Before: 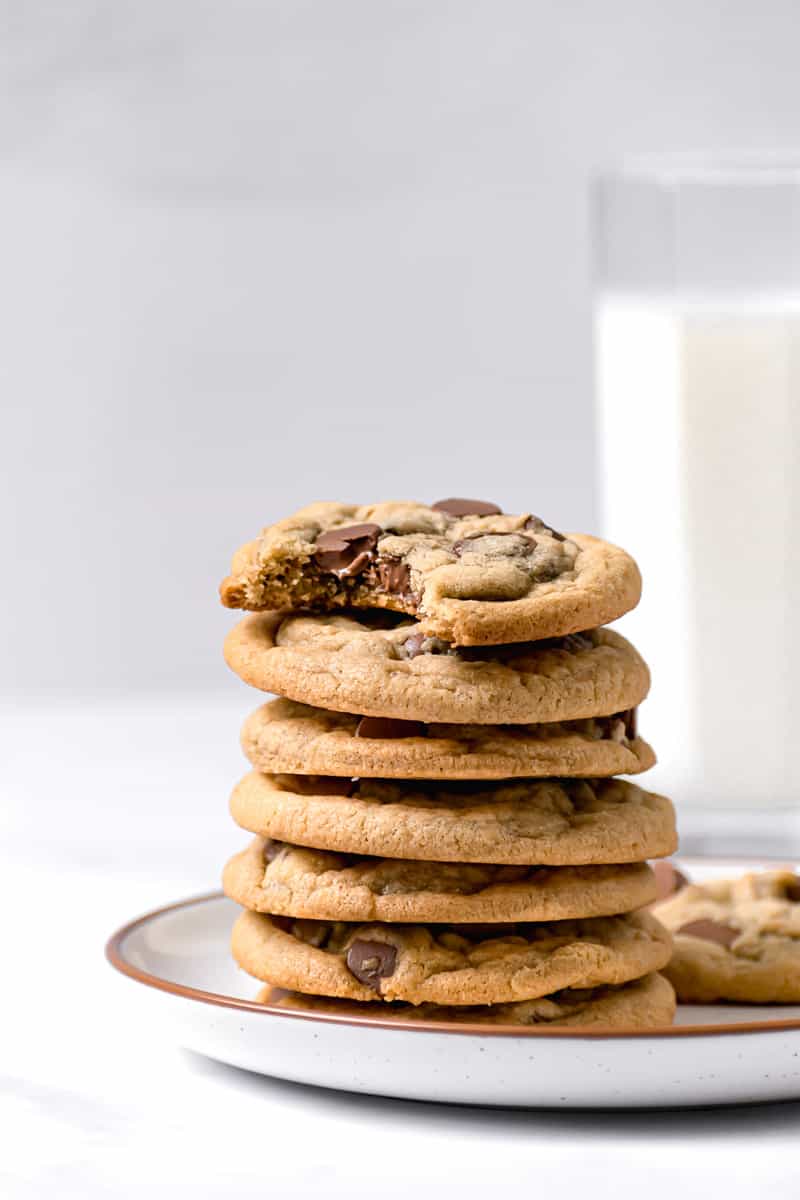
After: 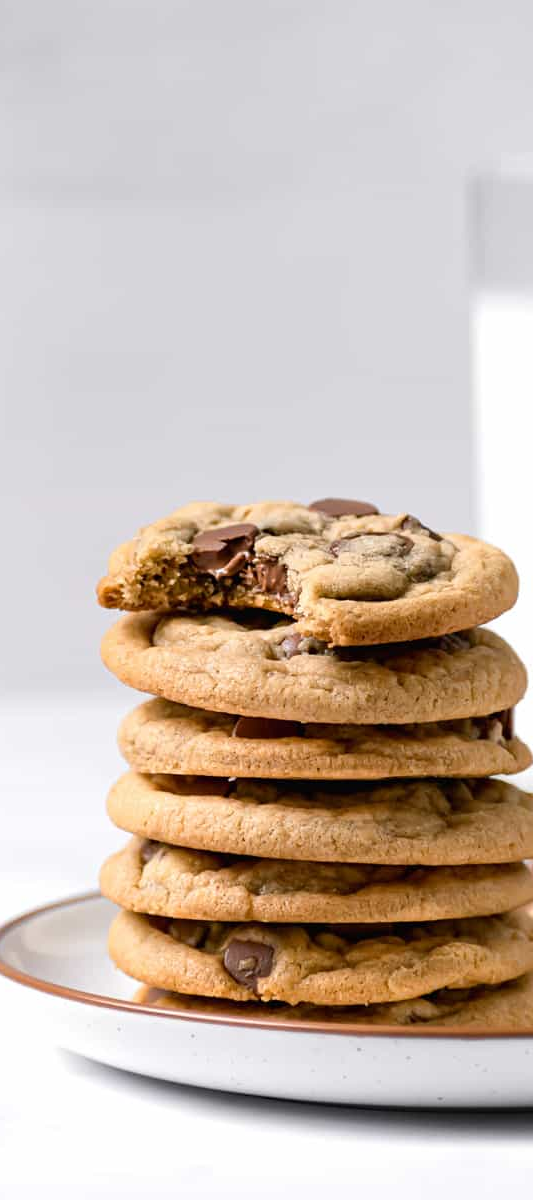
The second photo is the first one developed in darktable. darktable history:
crop: left 15.434%, right 17.929%
